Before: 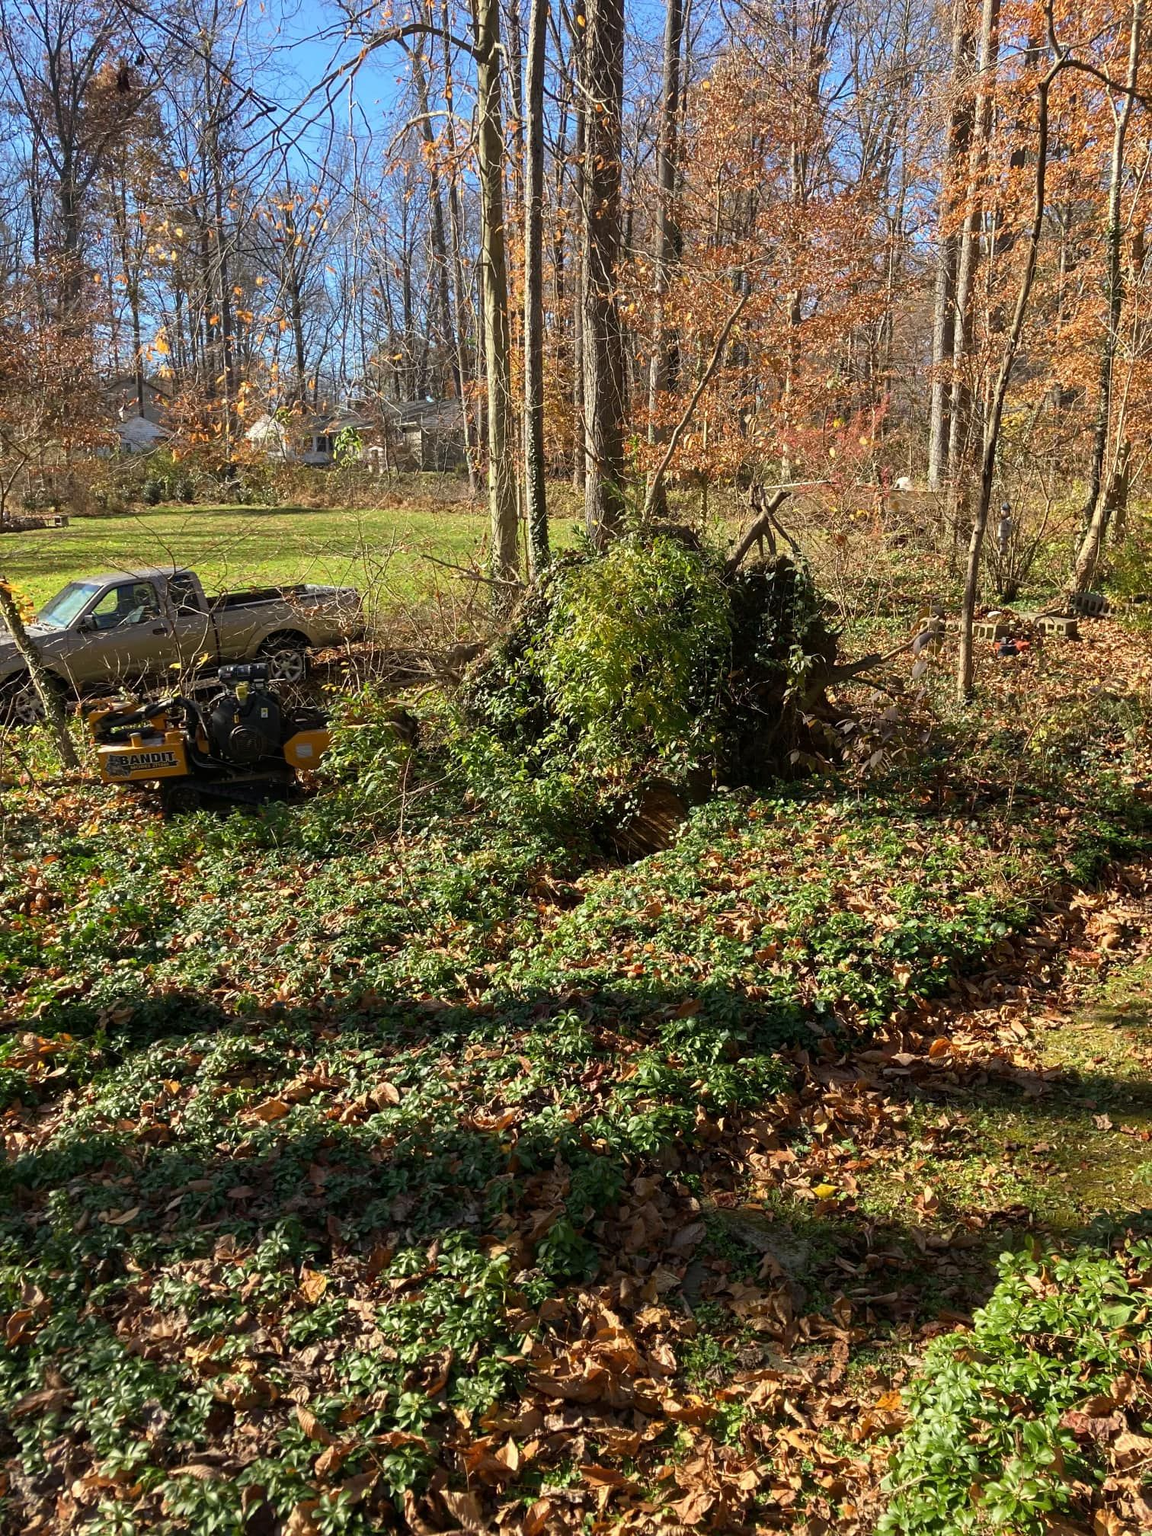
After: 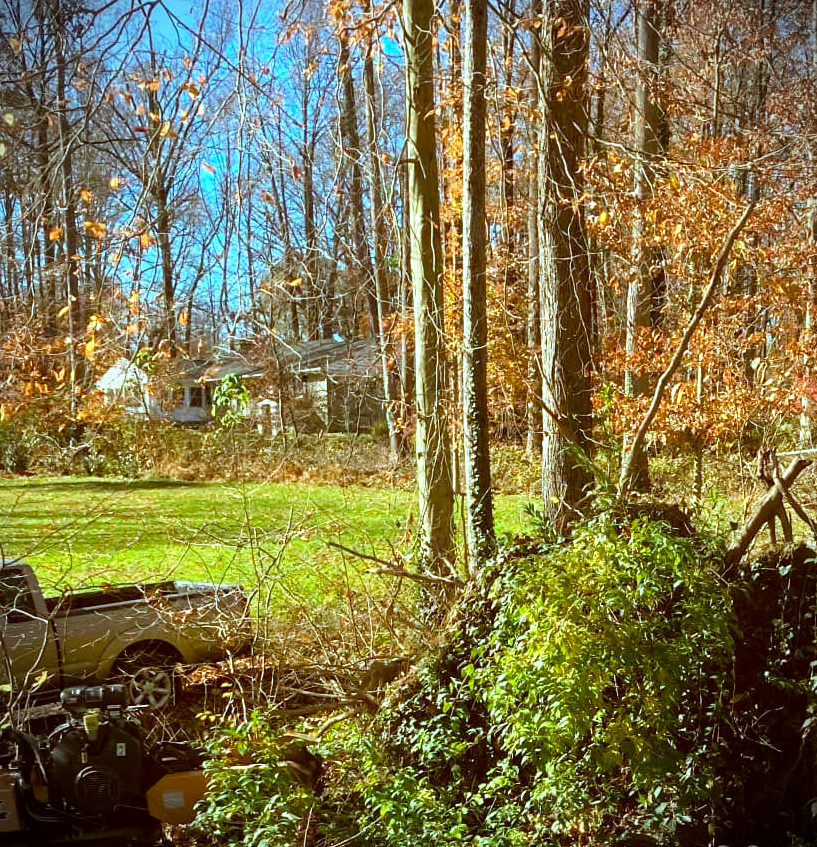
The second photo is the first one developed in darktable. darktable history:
color correction: highlights a* -14.99, highlights b* -16.2, shadows a* 10, shadows b* 28.96
crop: left 14.978%, top 9.261%, right 30.97%, bottom 48.699%
vignetting: fall-off start 91.1%, brightness -0.82
color balance rgb: perceptual saturation grading › global saturation 19.938%, global vibrance 20%
exposure: exposure 0.497 EV, compensate highlight preservation false
